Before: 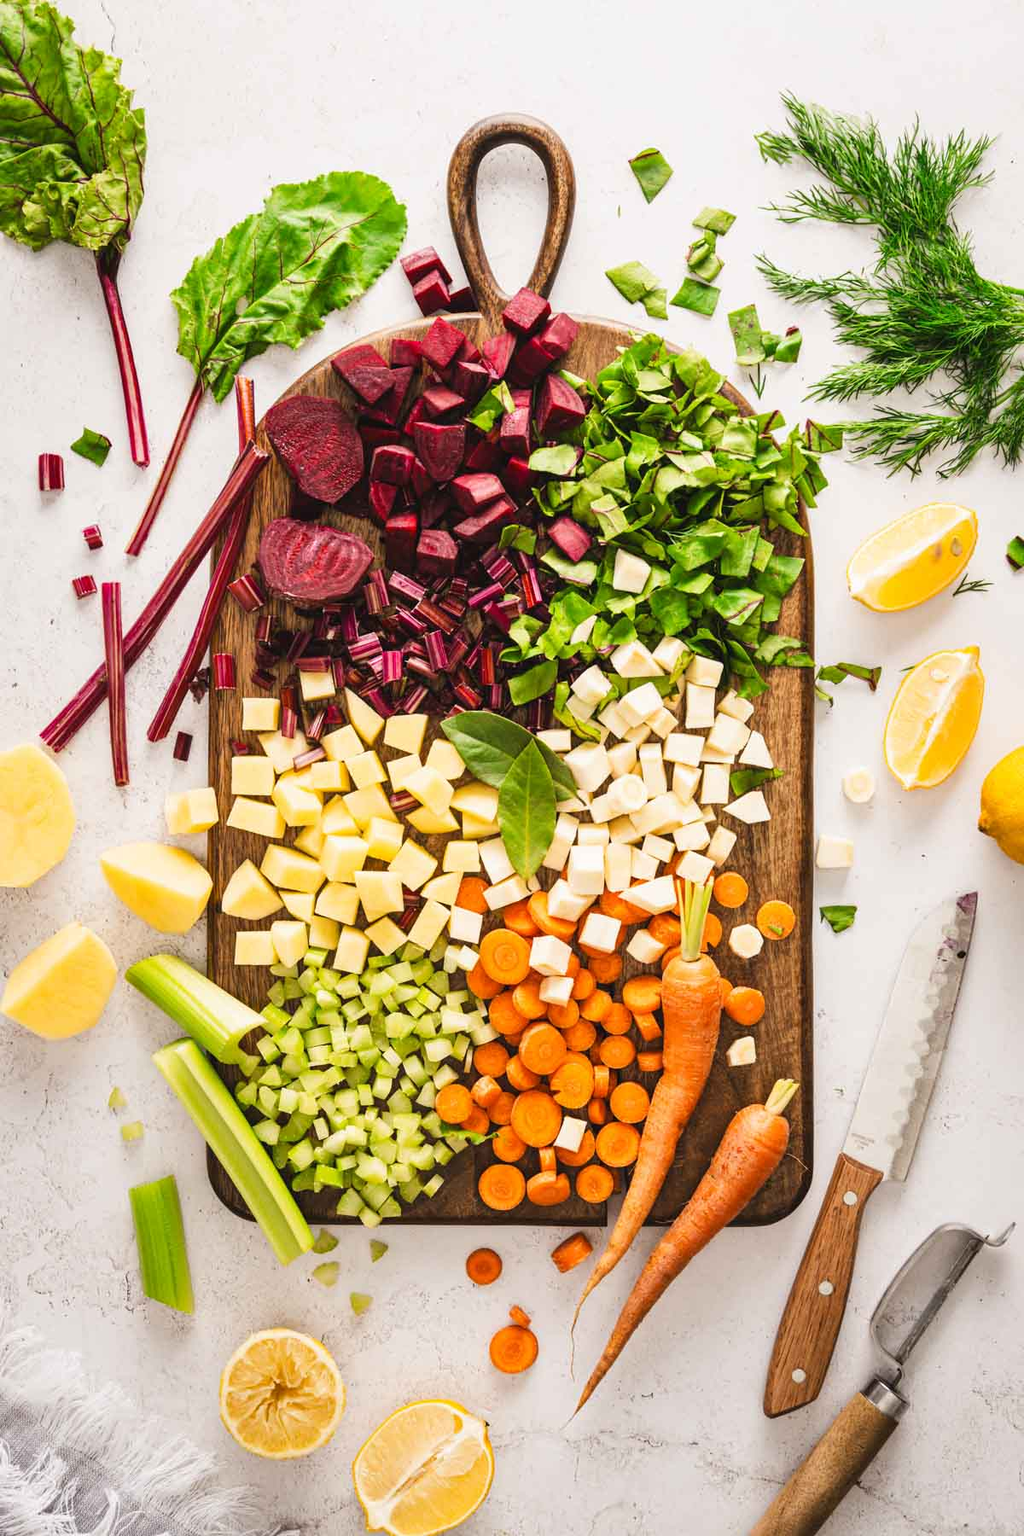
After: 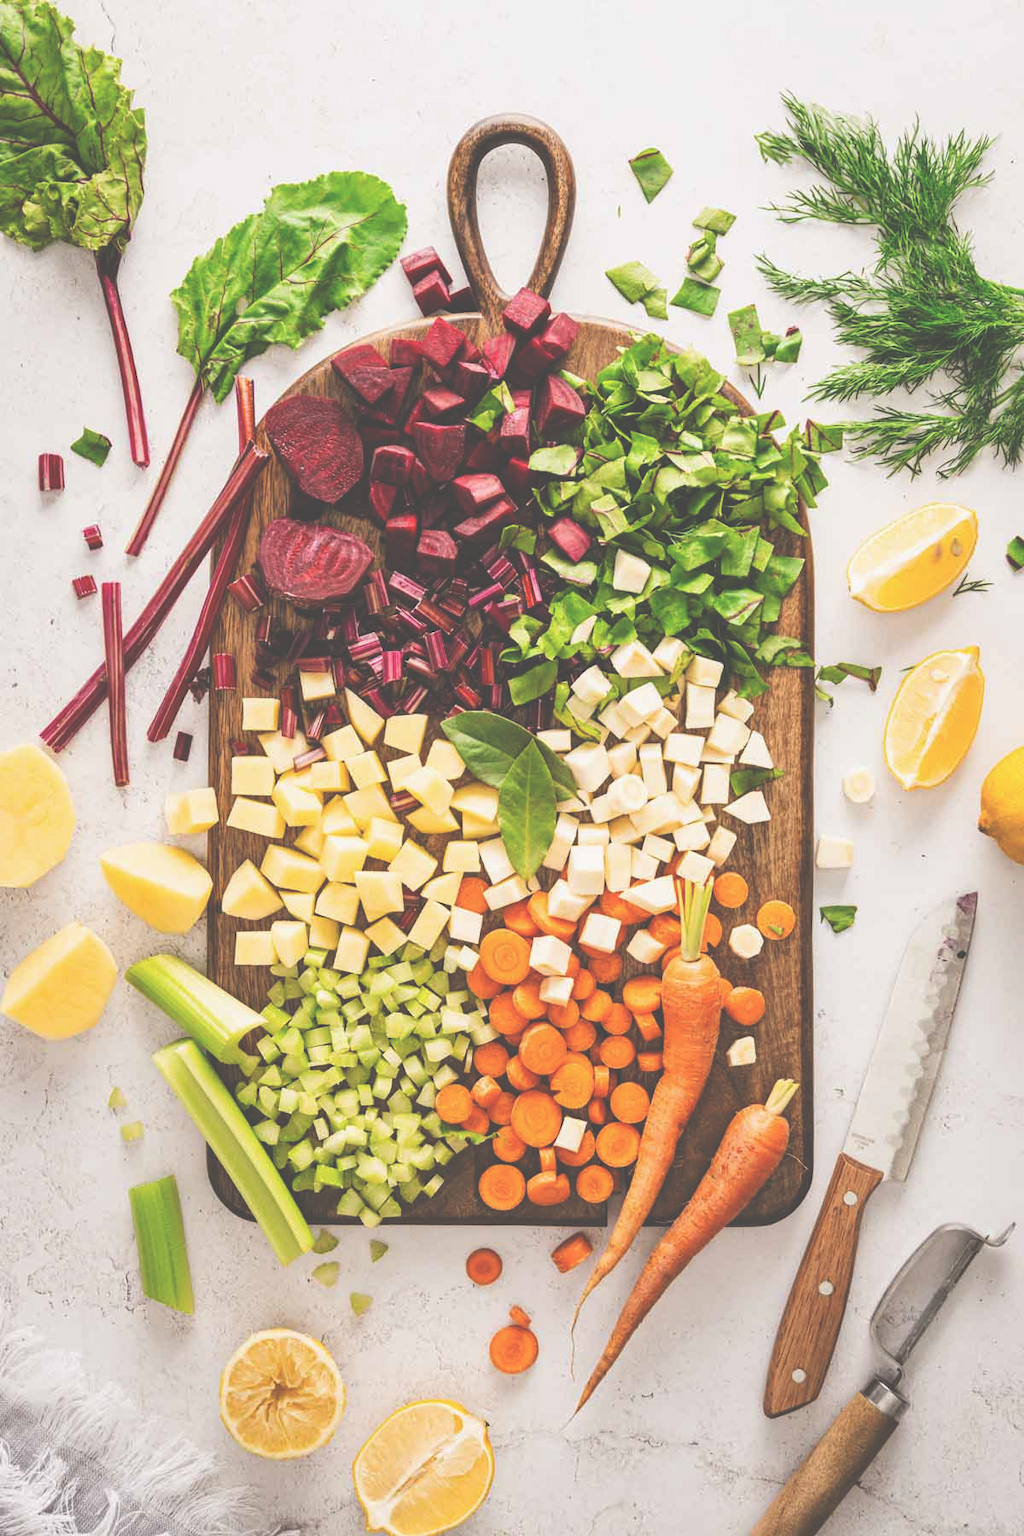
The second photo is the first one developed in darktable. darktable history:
exposure: black level correction -0.06, exposure -0.05 EV, compensate highlight preservation false
